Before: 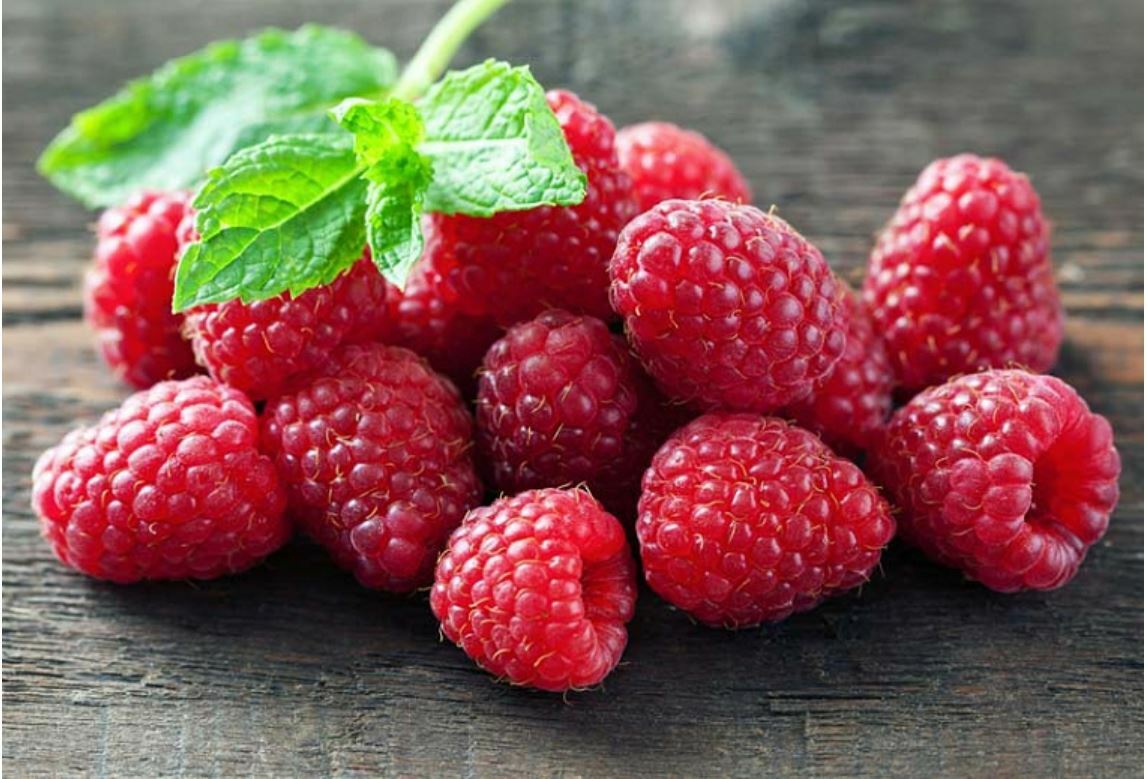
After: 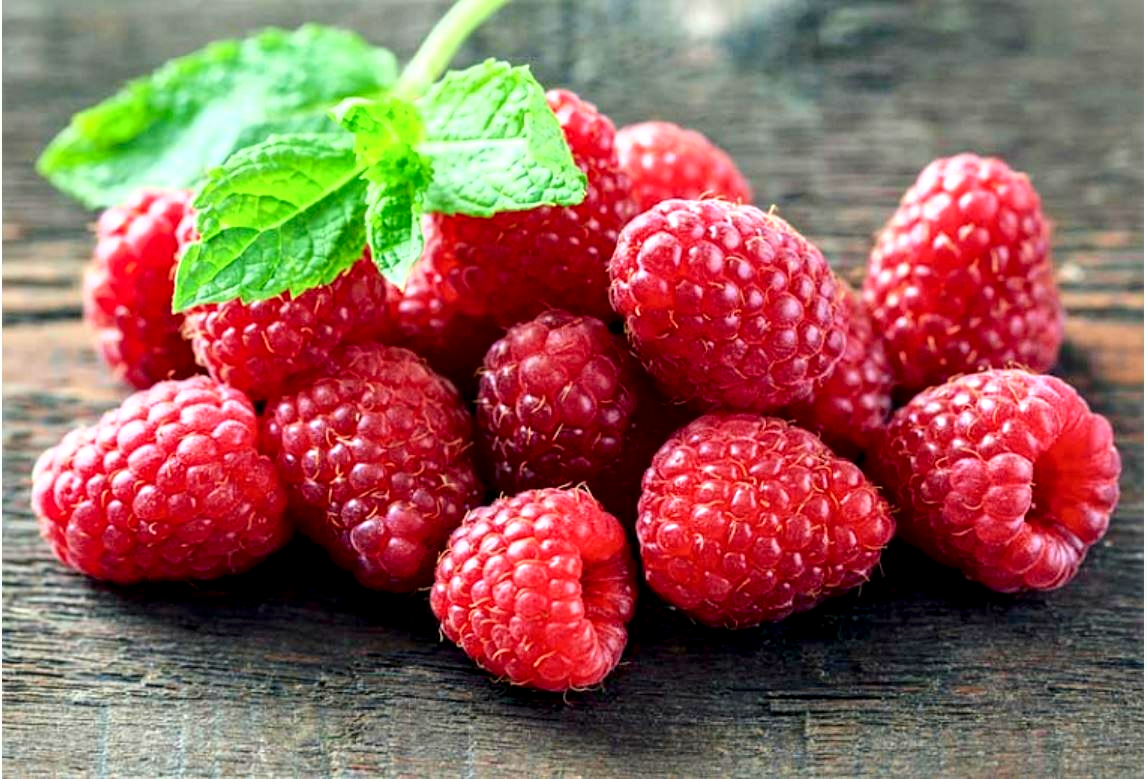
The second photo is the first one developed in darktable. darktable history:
tone curve: curves: ch0 [(0, 0) (0.091, 0.077) (0.389, 0.458) (0.745, 0.82) (0.844, 0.908) (0.909, 0.942) (1, 0.973)]; ch1 [(0, 0) (0.437, 0.404) (0.5, 0.5) (0.529, 0.556) (0.58, 0.603) (0.616, 0.649) (1, 1)]; ch2 [(0, 0) (0.442, 0.415) (0.5, 0.5) (0.535, 0.557) (0.585, 0.62) (1, 1)], color space Lab, independent channels, preserve colors none
local contrast: detail 142%
